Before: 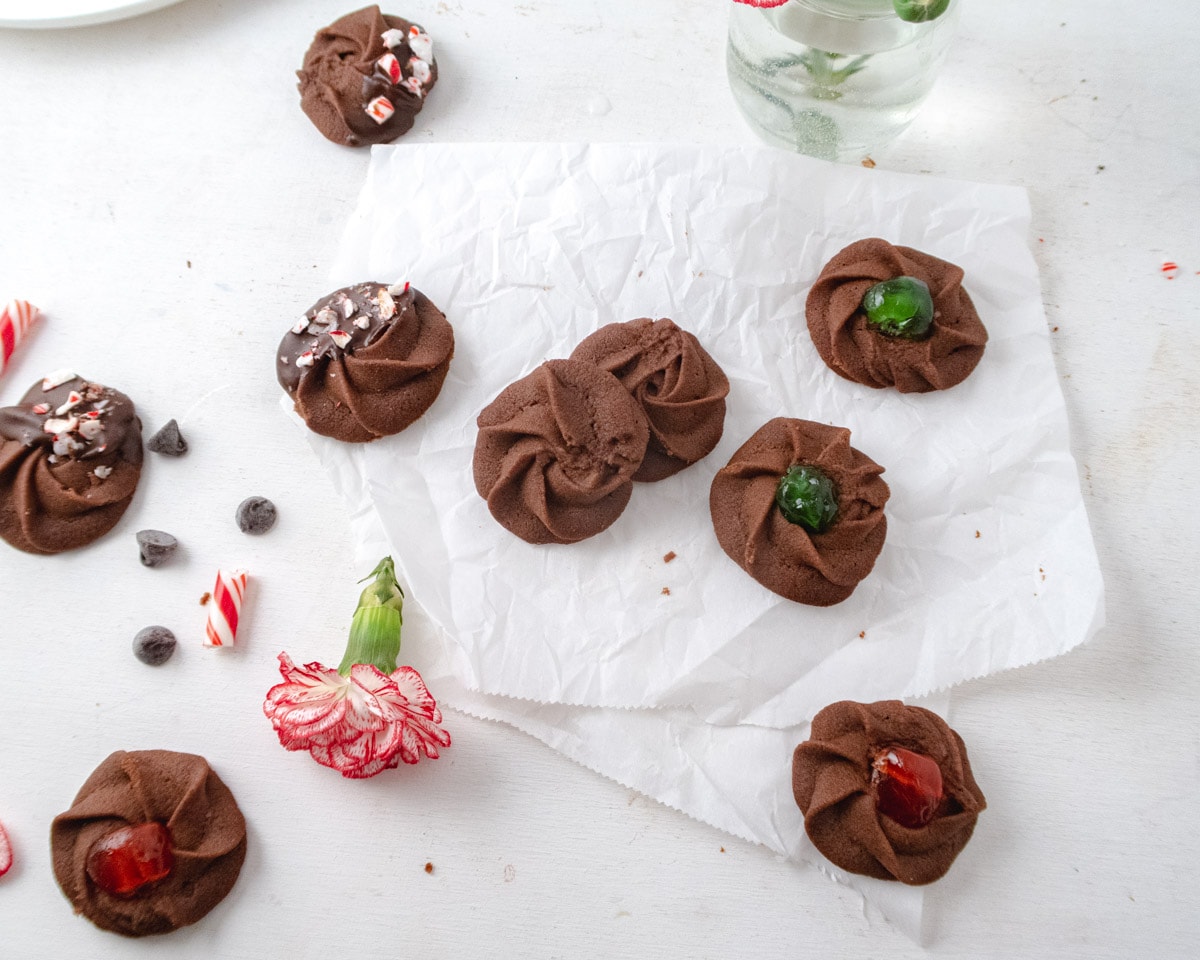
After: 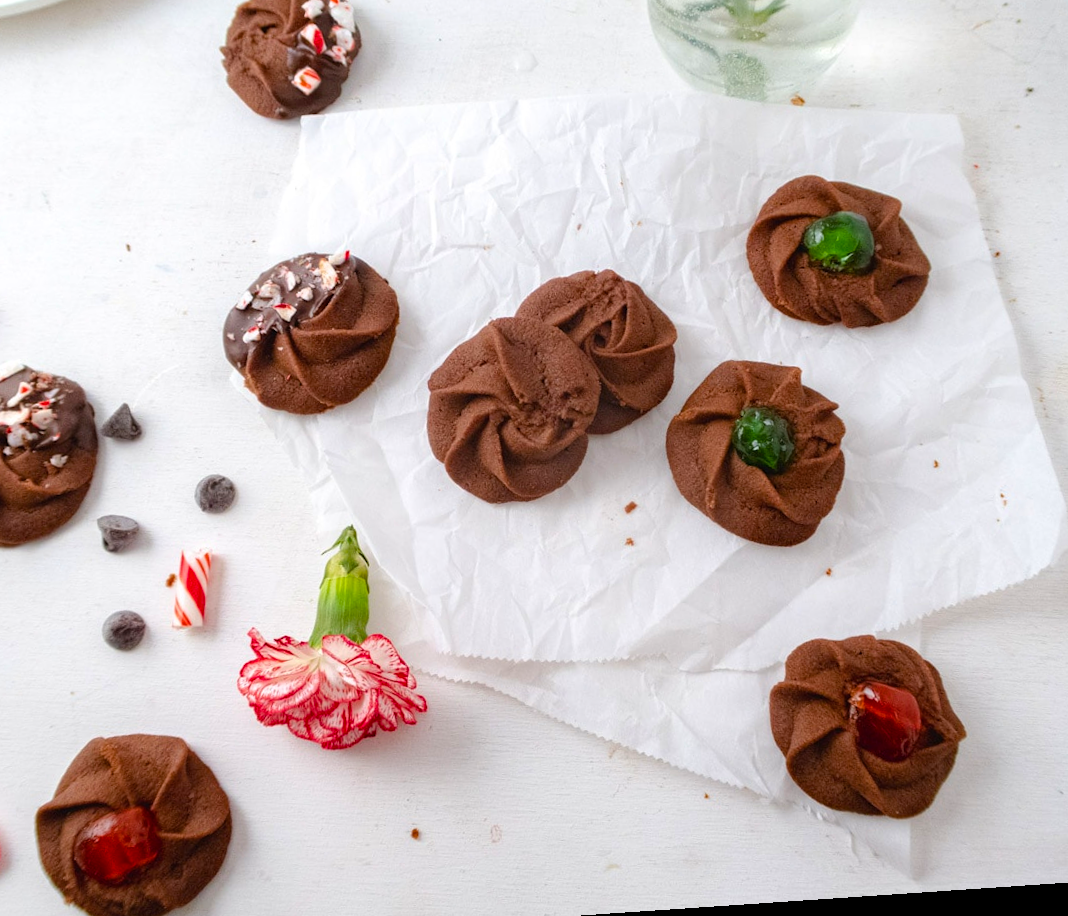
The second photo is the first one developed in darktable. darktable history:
crop: left 6.446%, top 8.188%, right 9.538%, bottom 3.548%
rotate and perspective: rotation -4.2°, shear 0.006, automatic cropping off
color balance rgb: perceptual saturation grading › global saturation 25%, global vibrance 20%
